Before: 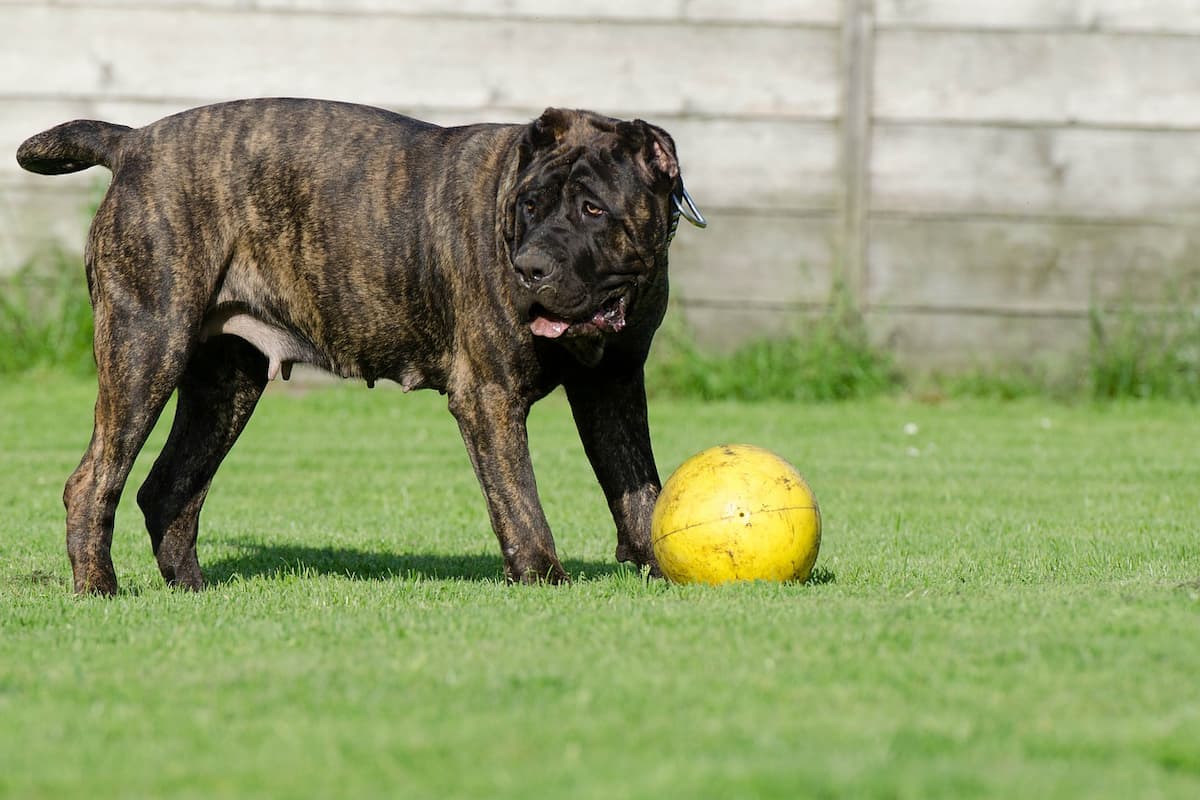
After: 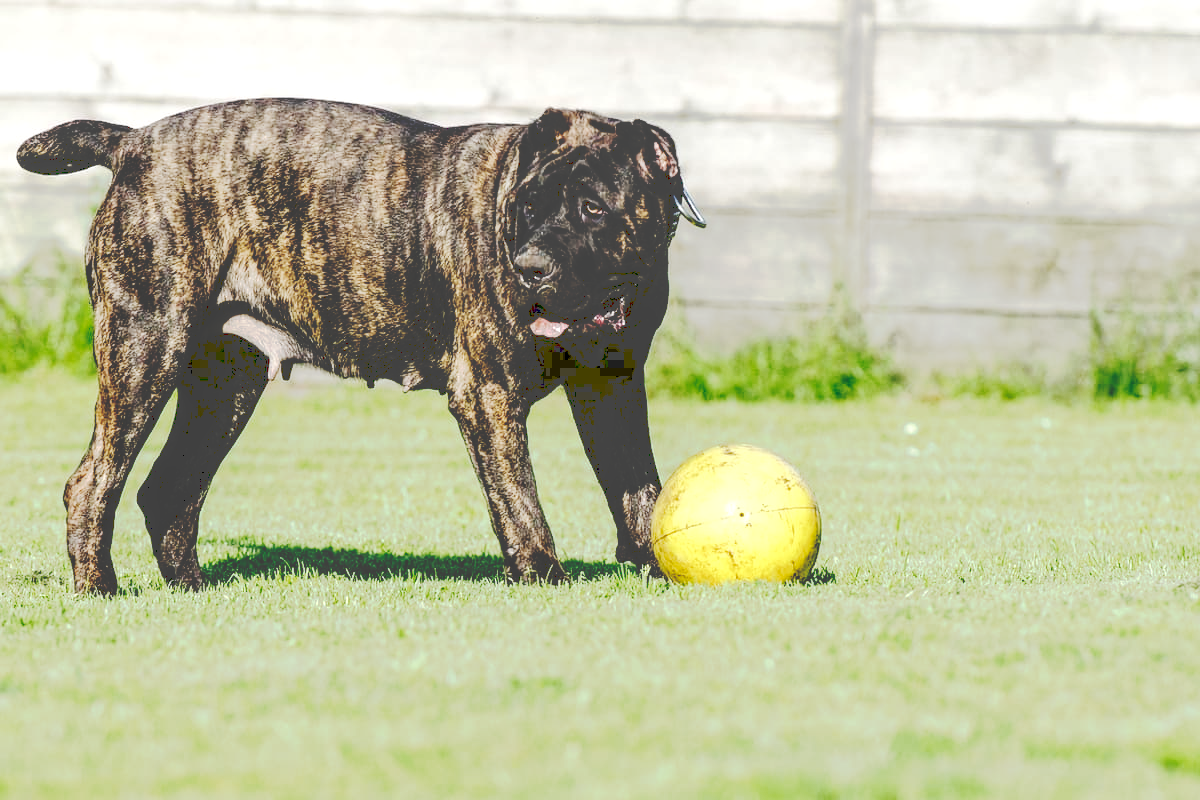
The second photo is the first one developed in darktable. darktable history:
local contrast: on, module defaults
base curve: curves: ch0 [(0, 0) (0.036, 0.025) (0.121, 0.166) (0.206, 0.329) (0.605, 0.79) (1, 1)], preserve colors none
tone curve: curves: ch0 [(0, 0) (0.003, 0.272) (0.011, 0.275) (0.025, 0.275) (0.044, 0.278) (0.069, 0.282) (0.1, 0.284) (0.136, 0.287) (0.177, 0.294) (0.224, 0.314) (0.277, 0.347) (0.335, 0.403) (0.399, 0.473) (0.468, 0.552) (0.543, 0.622) (0.623, 0.69) (0.709, 0.756) (0.801, 0.818) (0.898, 0.865) (1, 1)], preserve colors none
tone equalizer: -8 EV -0.417 EV, -7 EV -0.389 EV, -6 EV -0.333 EV, -5 EV -0.222 EV, -3 EV 0.222 EV, -2 EV 0.333 EV, -1 EV 0.389 EV, +0 EV 0.417 EV, edges refinement/feathering 500, mask exposure compensation -1.57 EV, preserve details no
